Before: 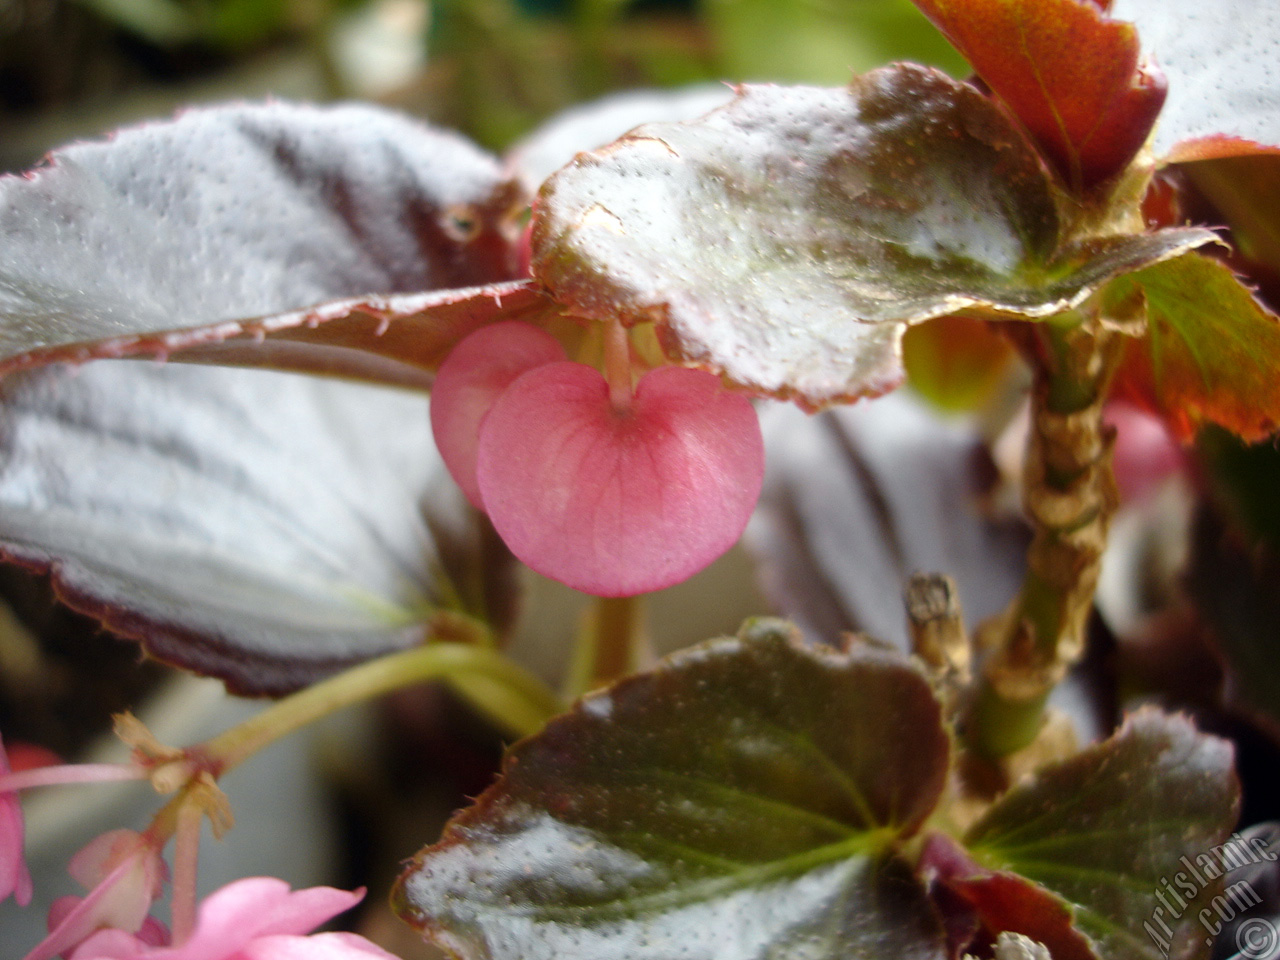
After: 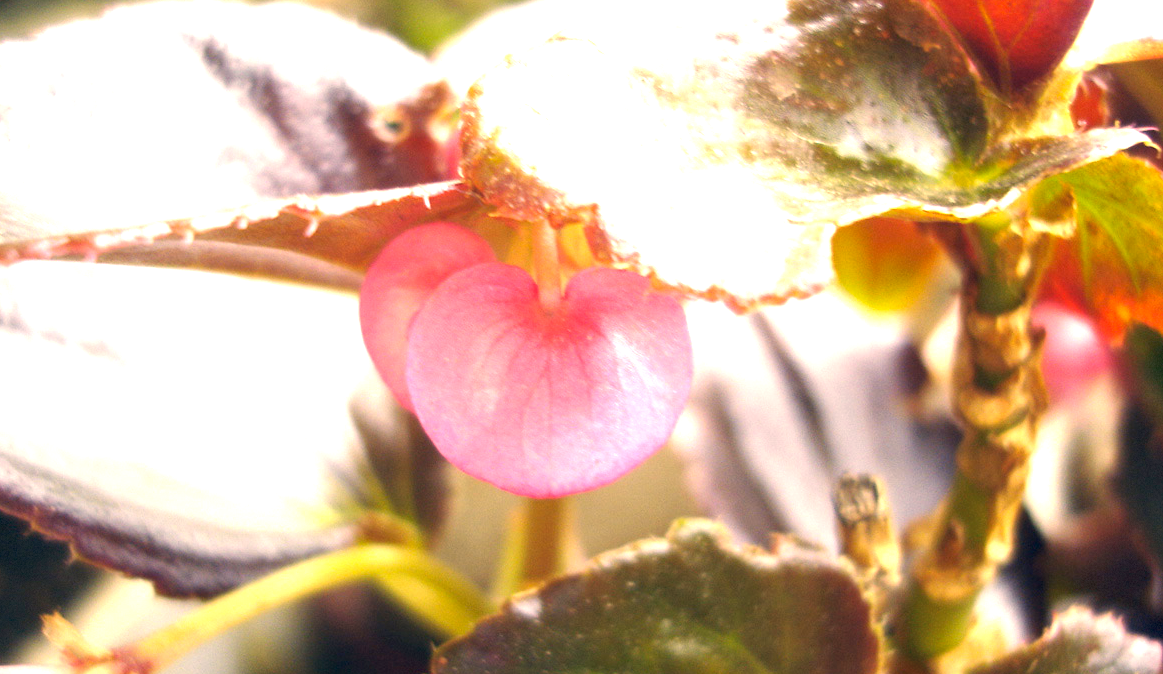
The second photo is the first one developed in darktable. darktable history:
color correction: highlights a* 10.32, highlights b* 14.66, shadows a* -9.59, shadows b* -15.02
vignetting: fall-off start 97.28%, fall-off radius 79%, brightness -0.462, saturation -0.3, width/height ratio 1.114, dithering 8-bit output, unbound false
exposure: black level correction 0, exposure 1.741 EV, compensate exposure bias true, compensate highlight preservation false
crop: left 5.596%, top 10.314%, right 3.534%, bottom 19.395%
